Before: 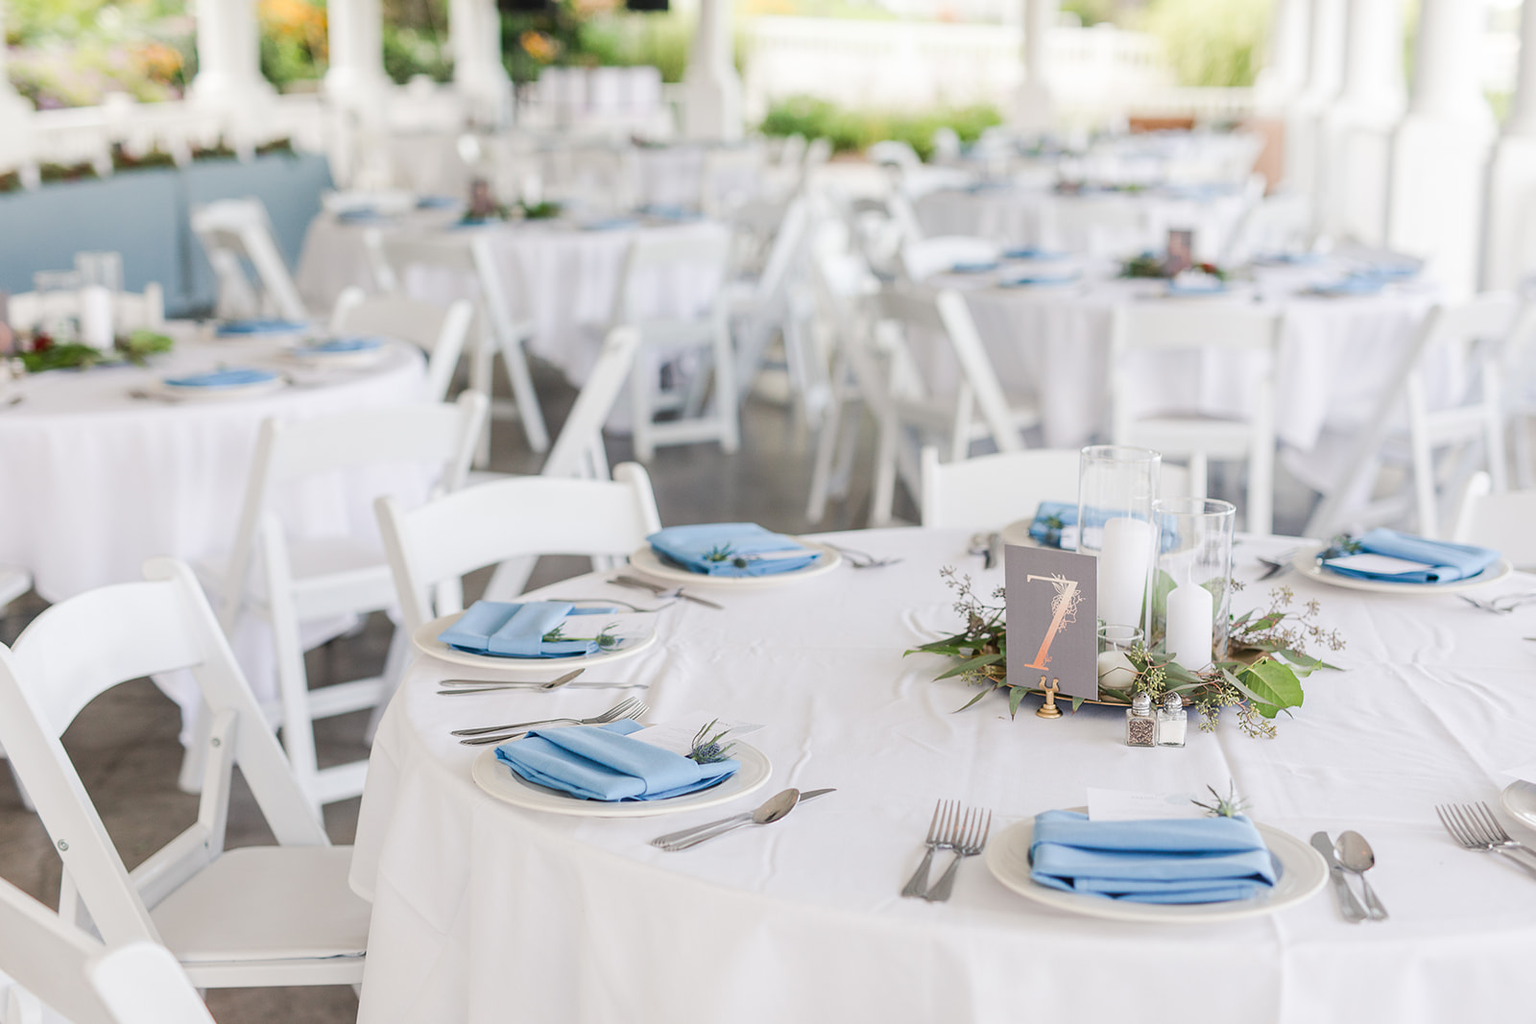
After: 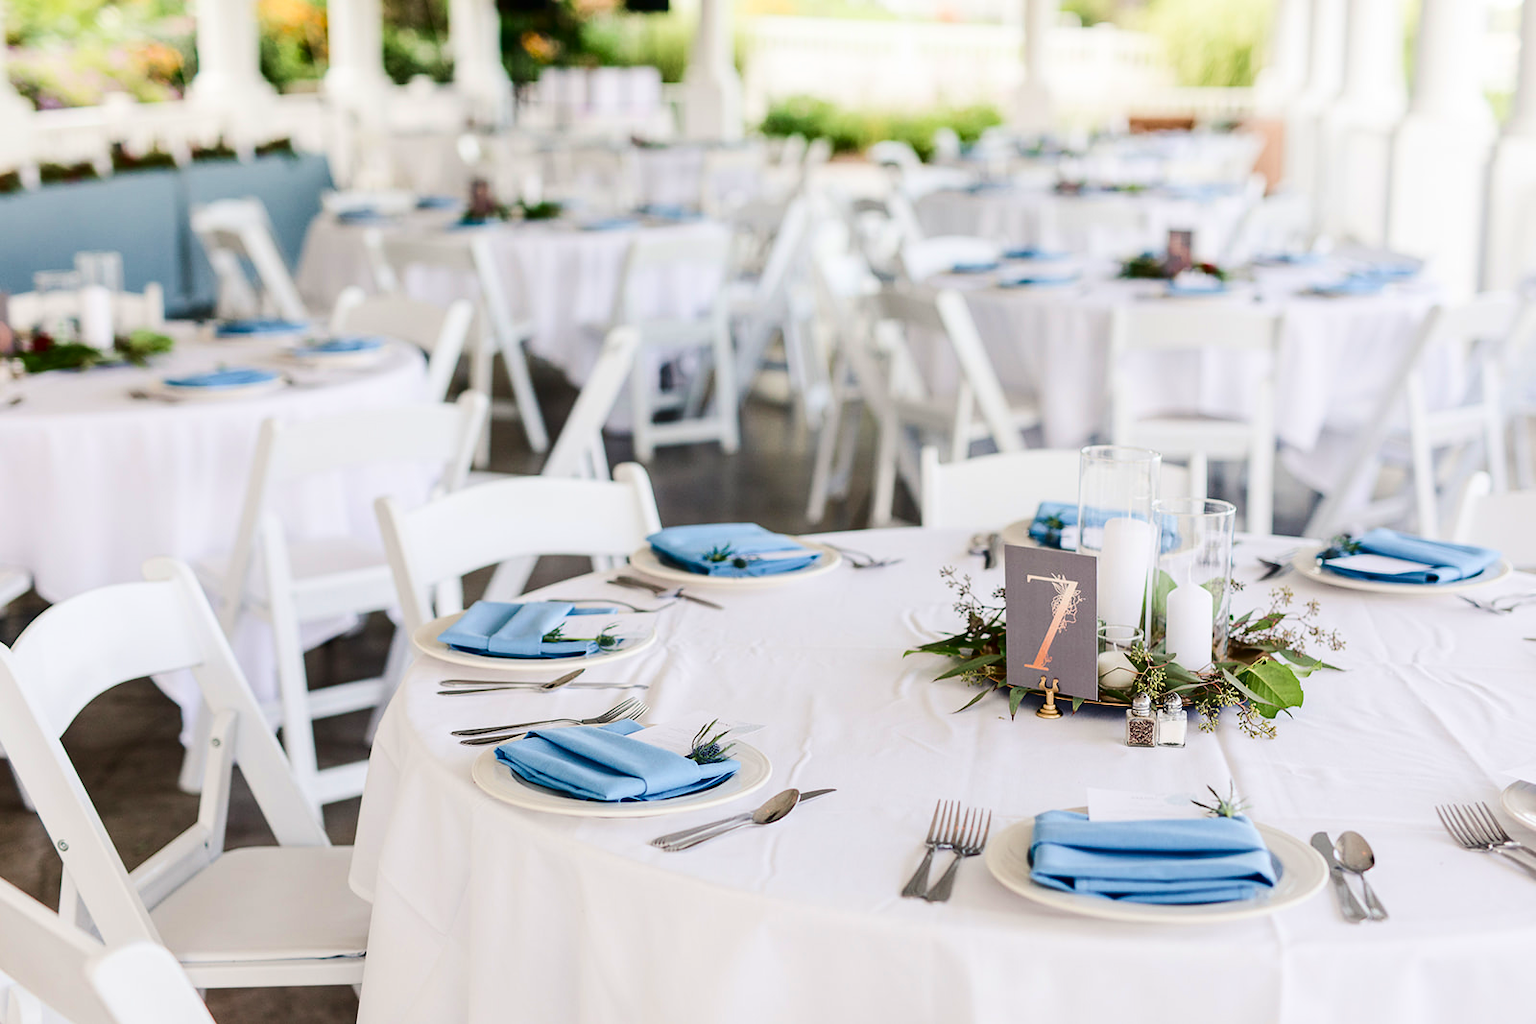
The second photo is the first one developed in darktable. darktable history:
contrast brightness saturation: contrast 0.244, brightness -0.236, saturation 0.142
velvia: on, module defaults
